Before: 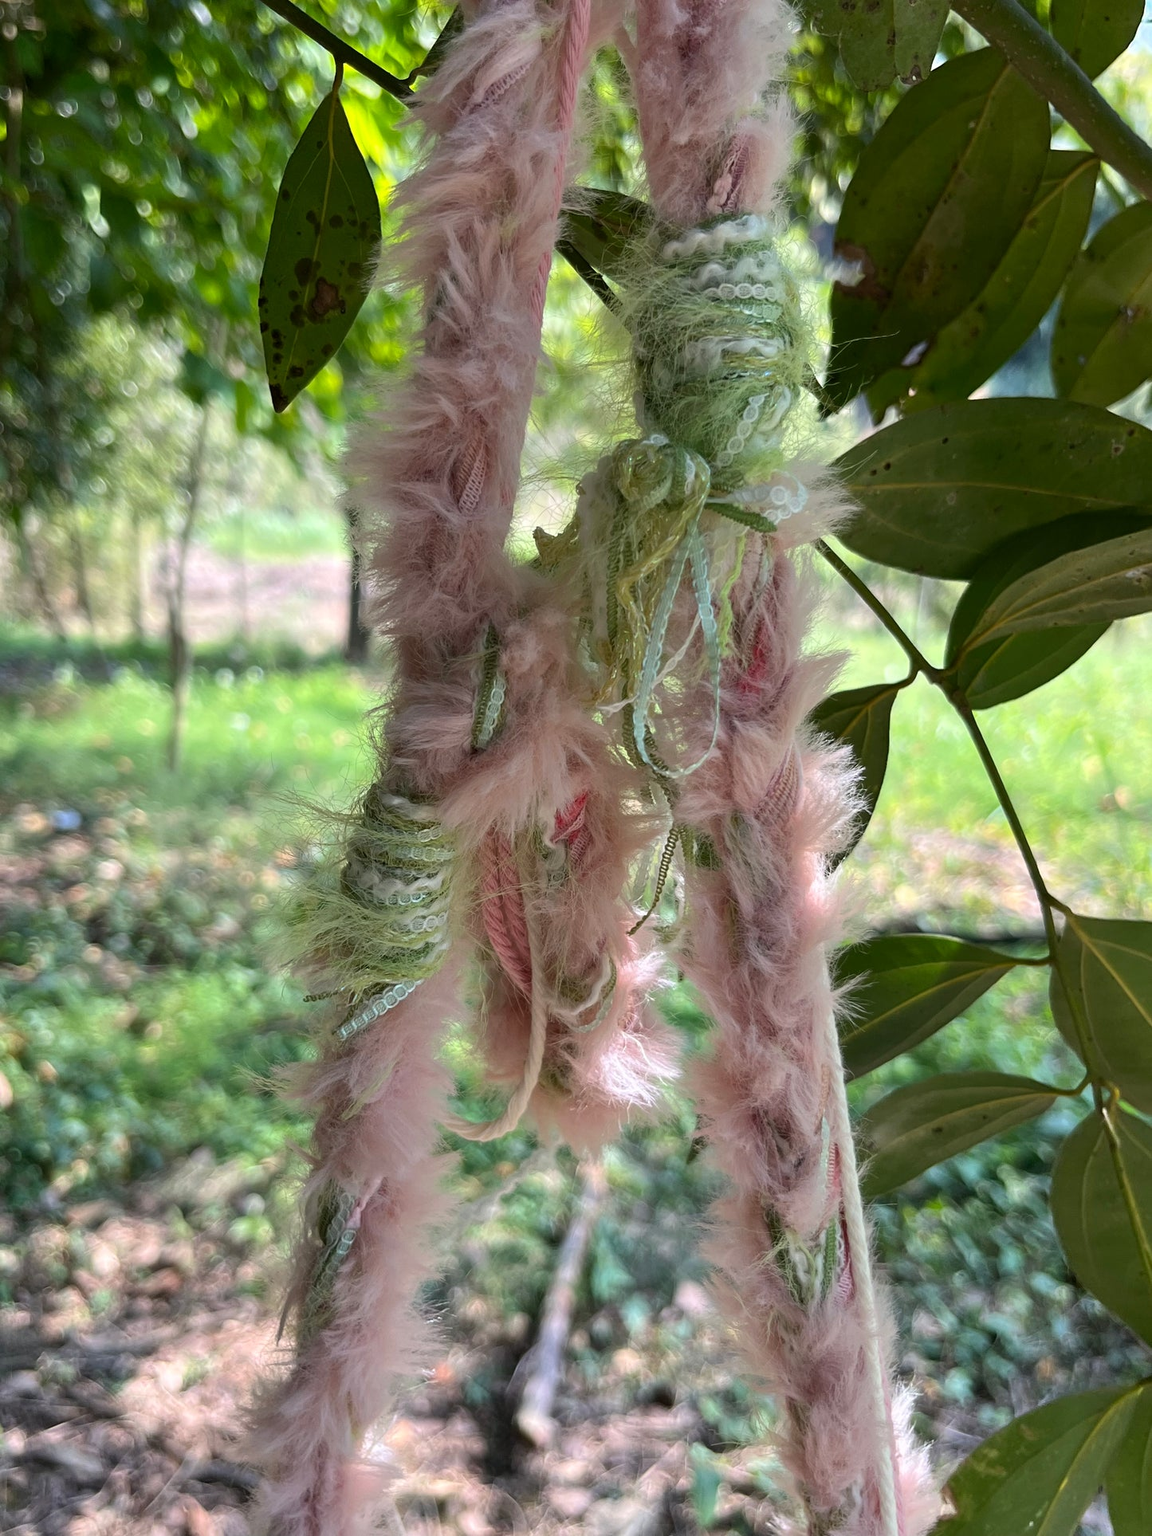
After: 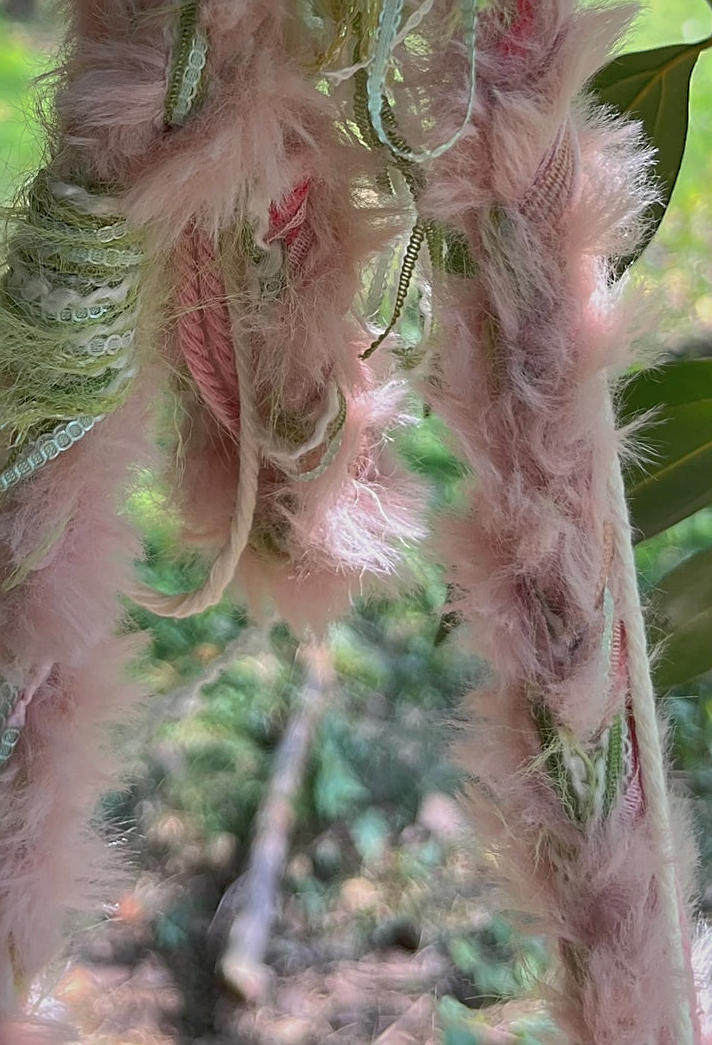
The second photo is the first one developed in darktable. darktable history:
crop: left 29.599%, top 42.281%, right 21.094%, bottom 3.47%
sharpen: on, module defaults
shadows and highlights: shadows 60.71, highlights -60.04
exposure: exposure -0.18 EV, compensate exposure bias true, compensate highlight preservation false
